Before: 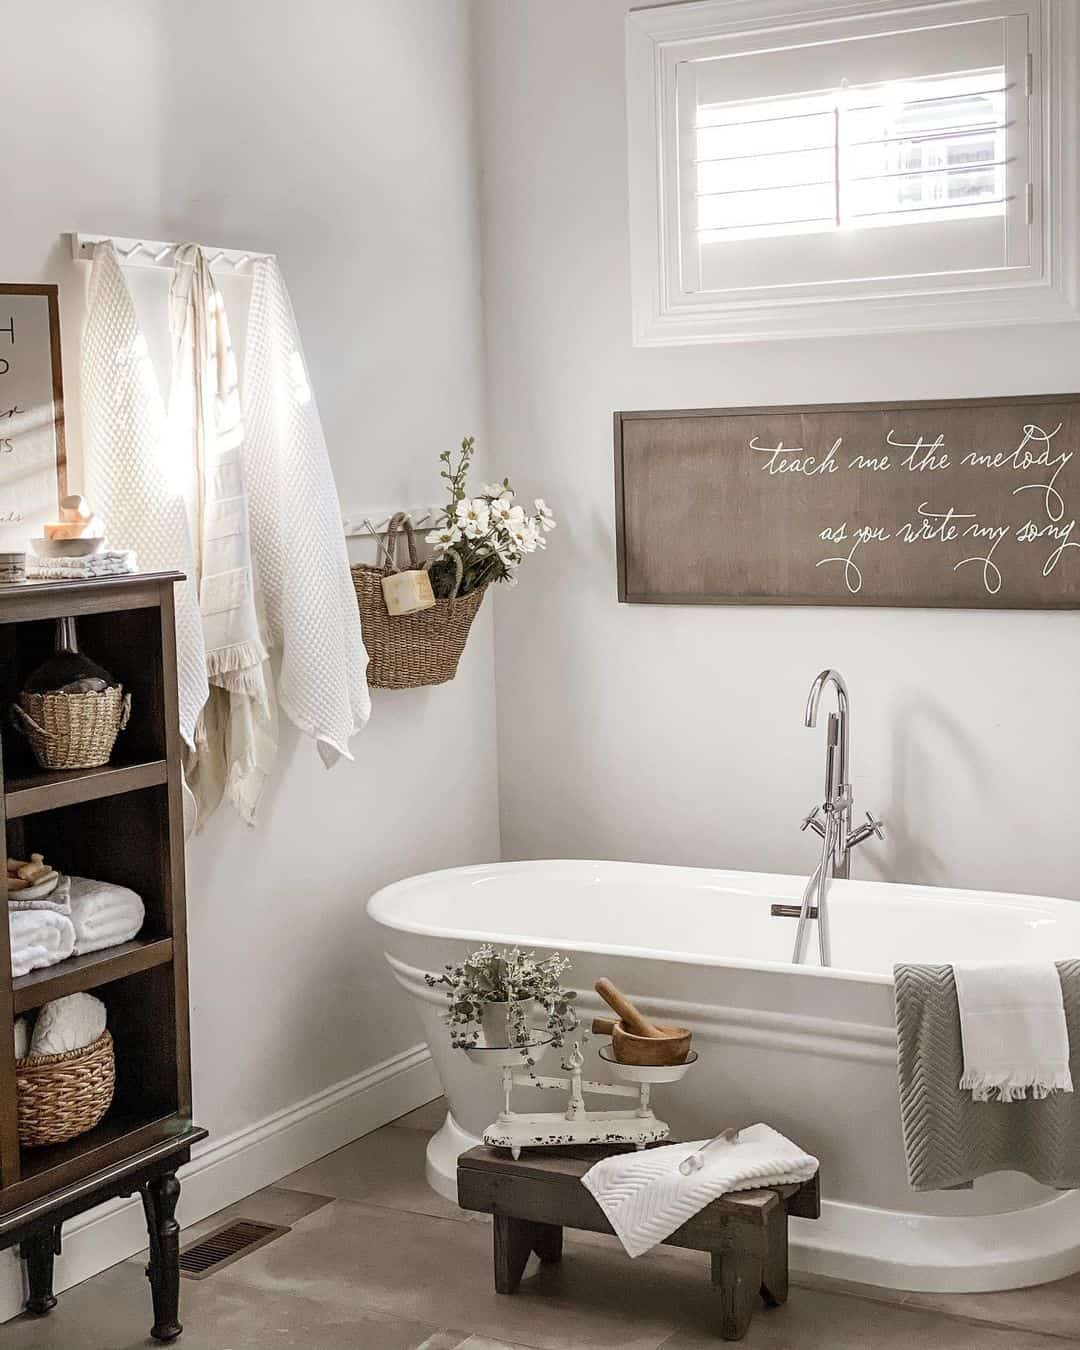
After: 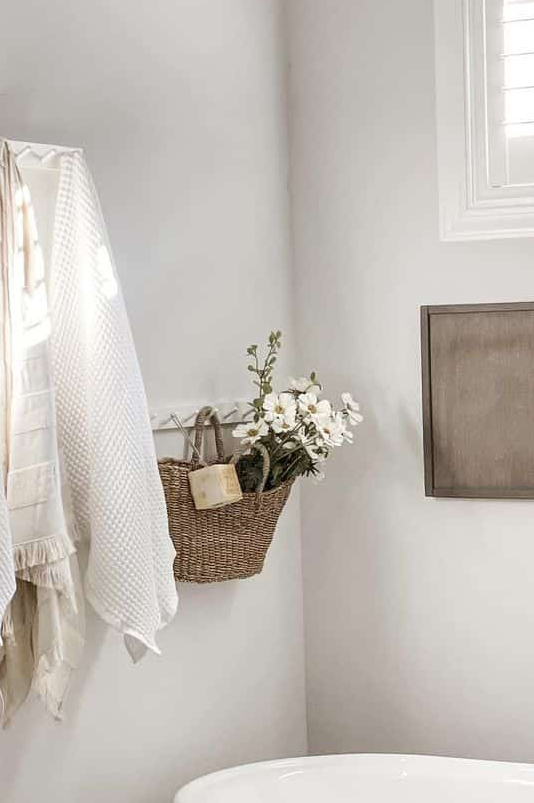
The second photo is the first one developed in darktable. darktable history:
crop: left 17.911%, top 7.875%, right 32.641%, bottom 32.61%
